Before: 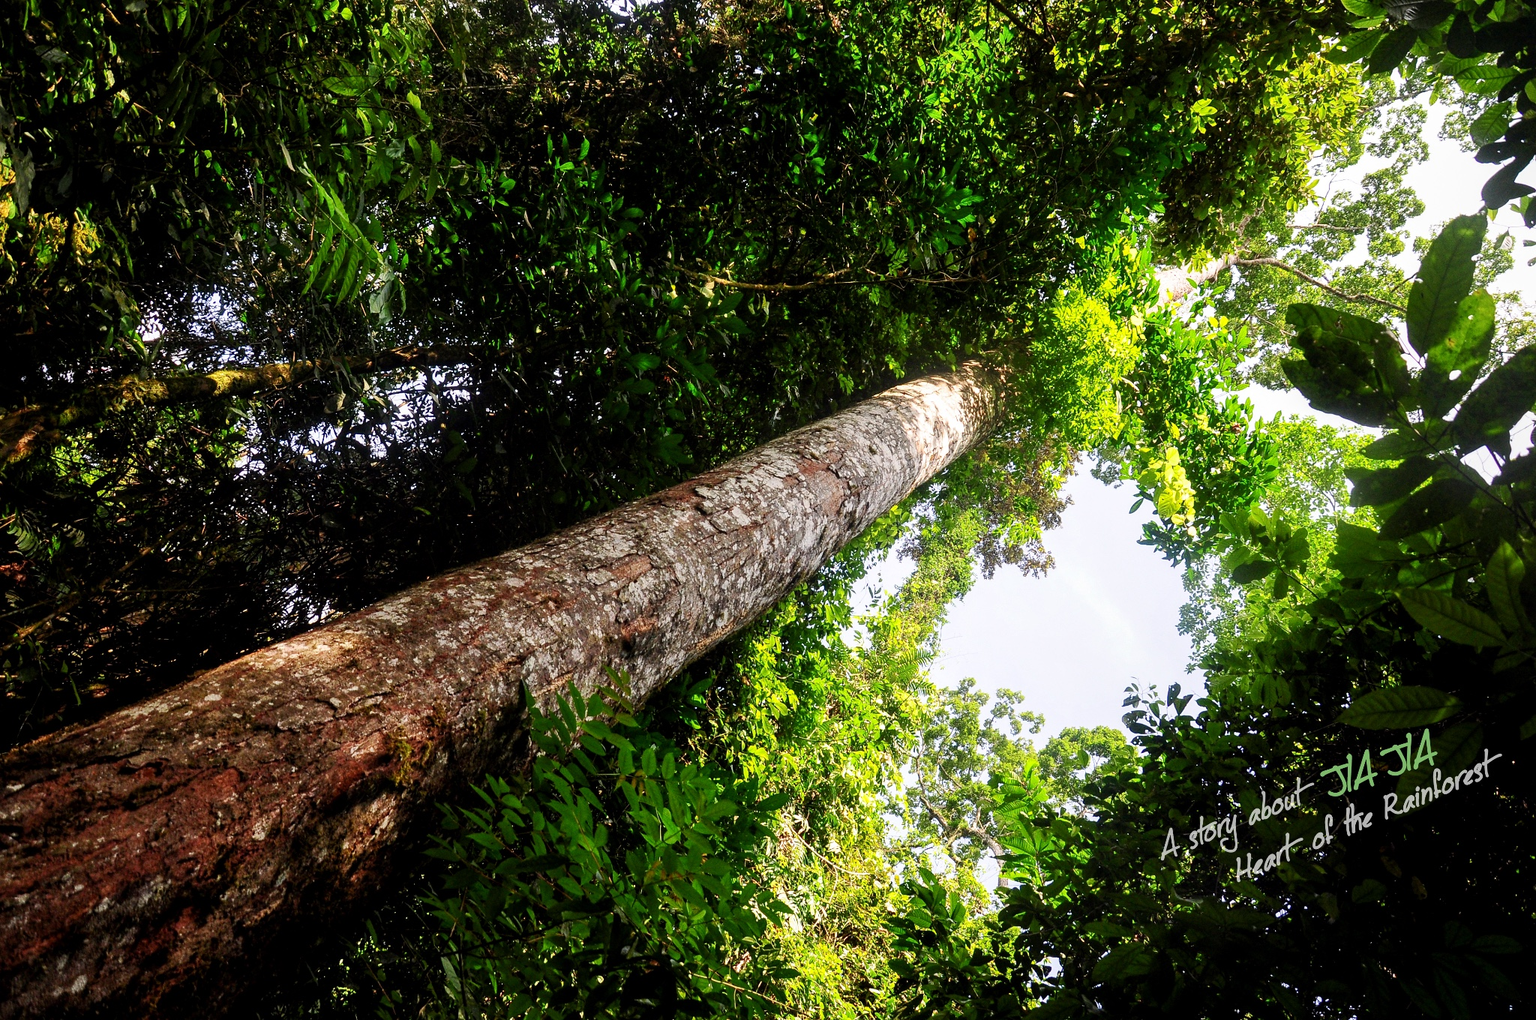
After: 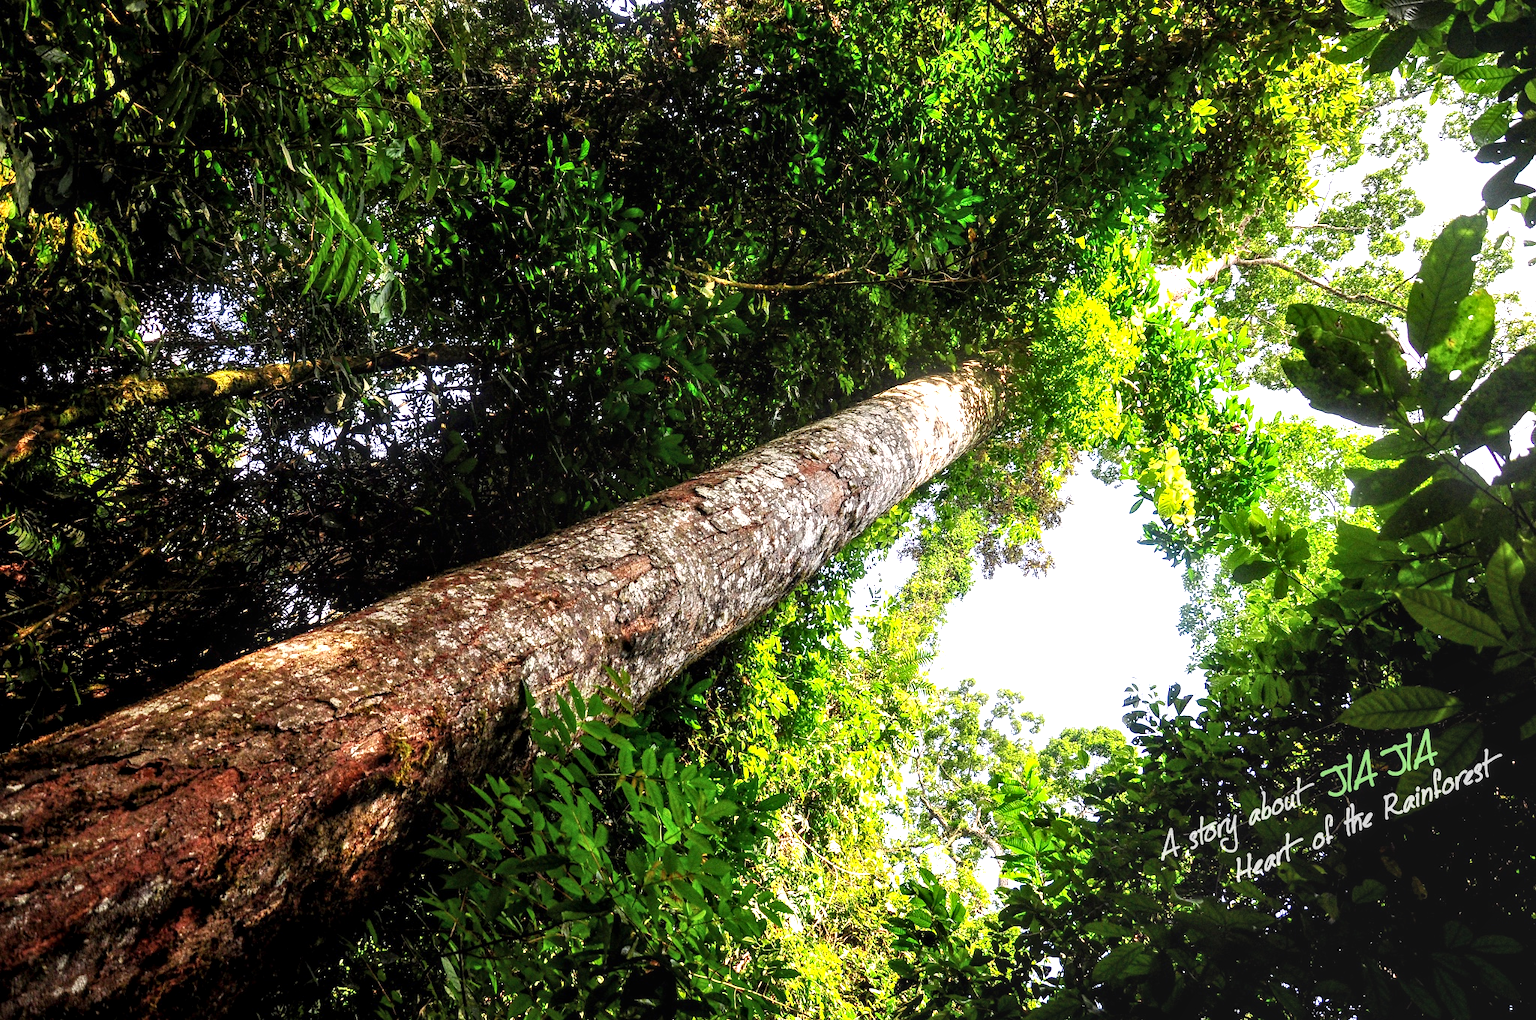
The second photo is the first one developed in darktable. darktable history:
exposure: exposure 0.74 EV, compensate highlight preservation false
local contrast: on, module defaults
